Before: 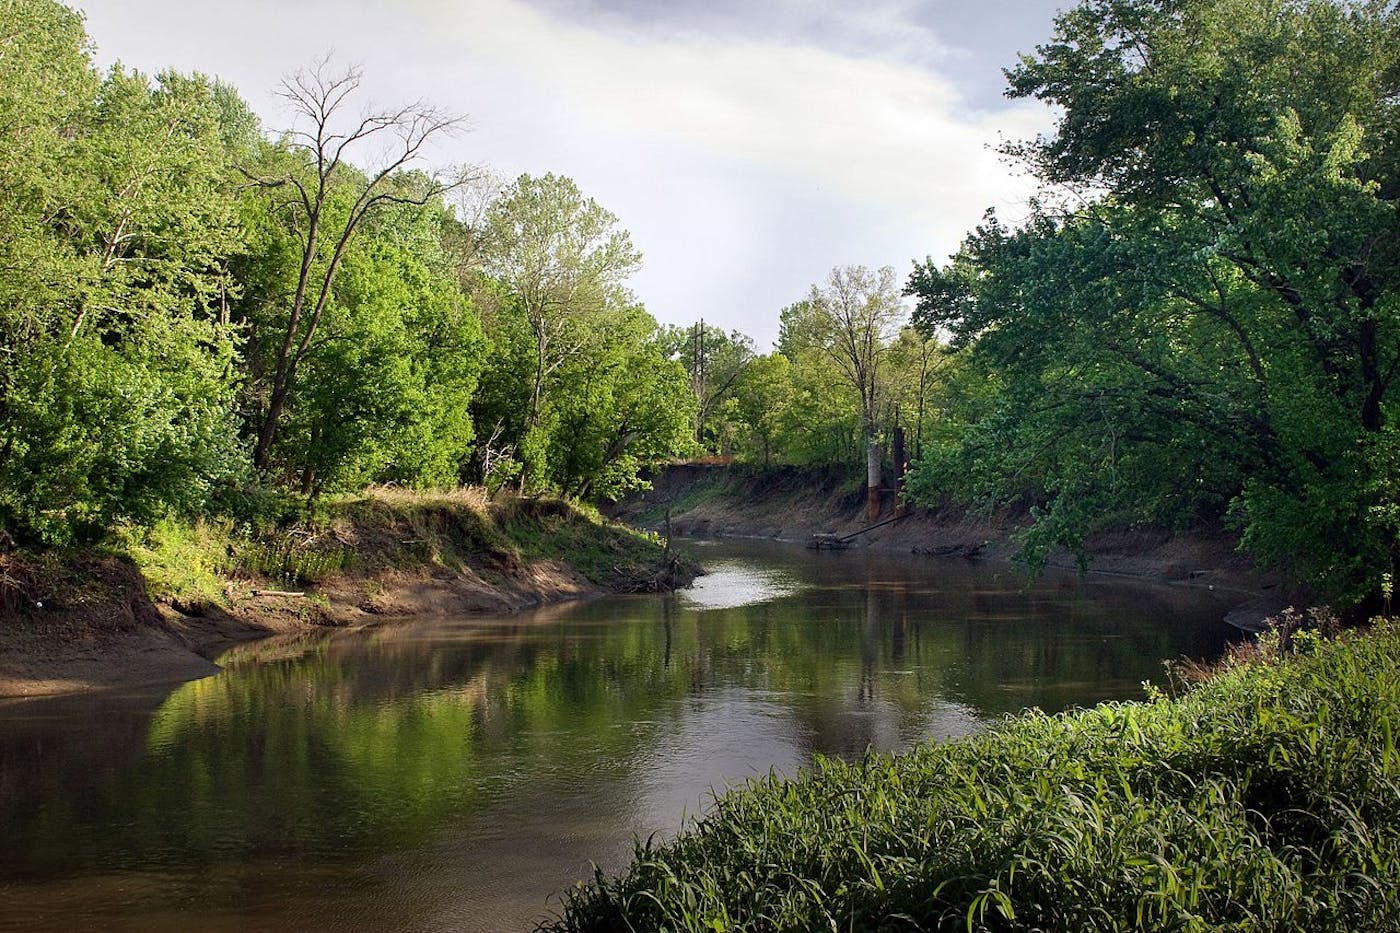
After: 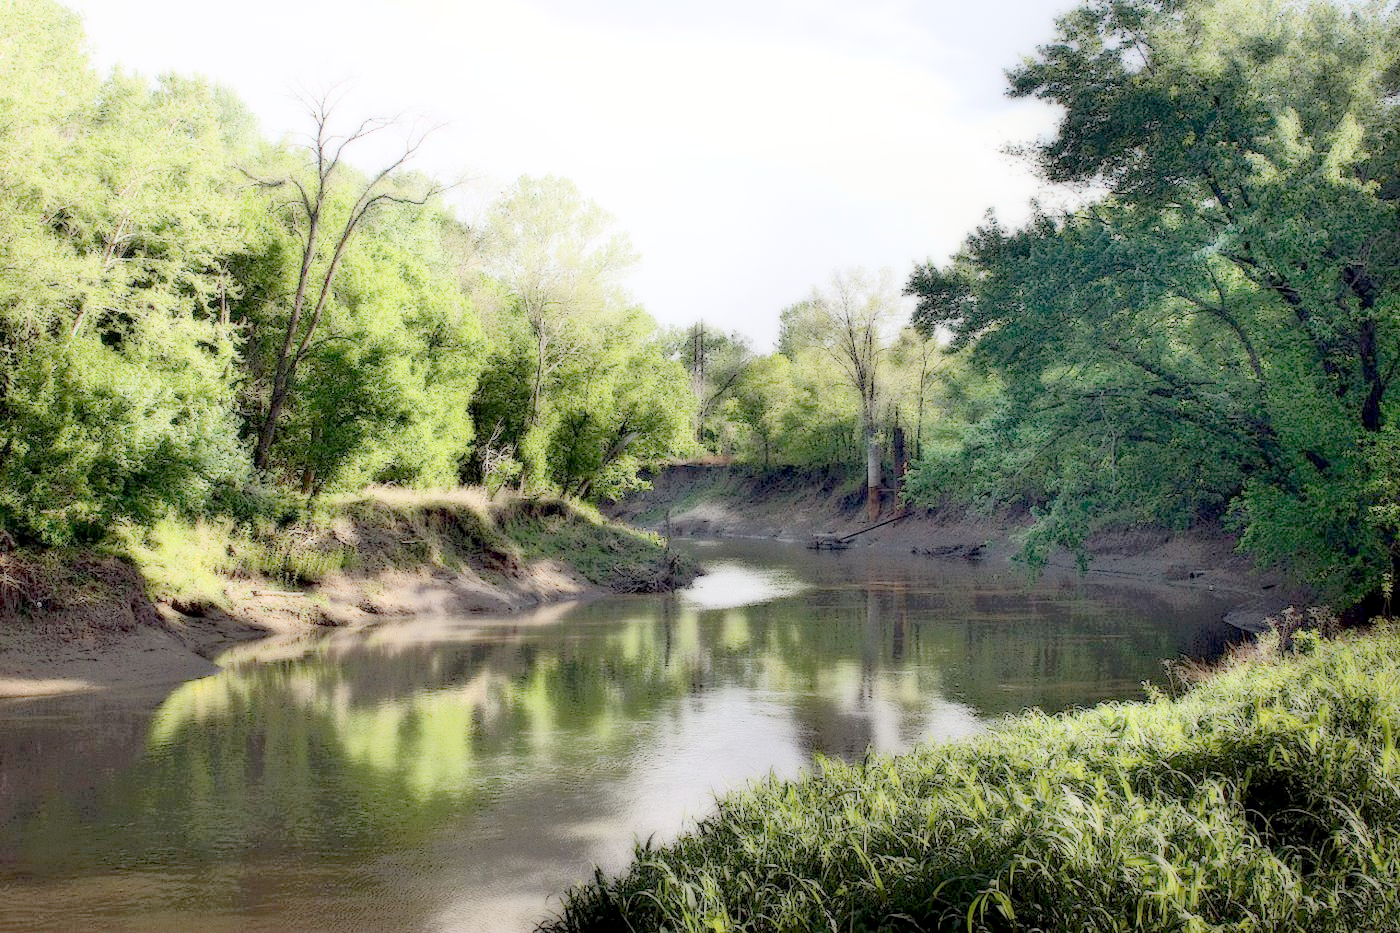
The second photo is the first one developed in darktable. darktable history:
grain: coarseness 0.09 ISO, strength 16.61%
bloom: size 0%, threshold 54.82%, strength 8.31%
local contrast: highlights 0%, shadows 198%, detail 164%, midtone range 0.001
